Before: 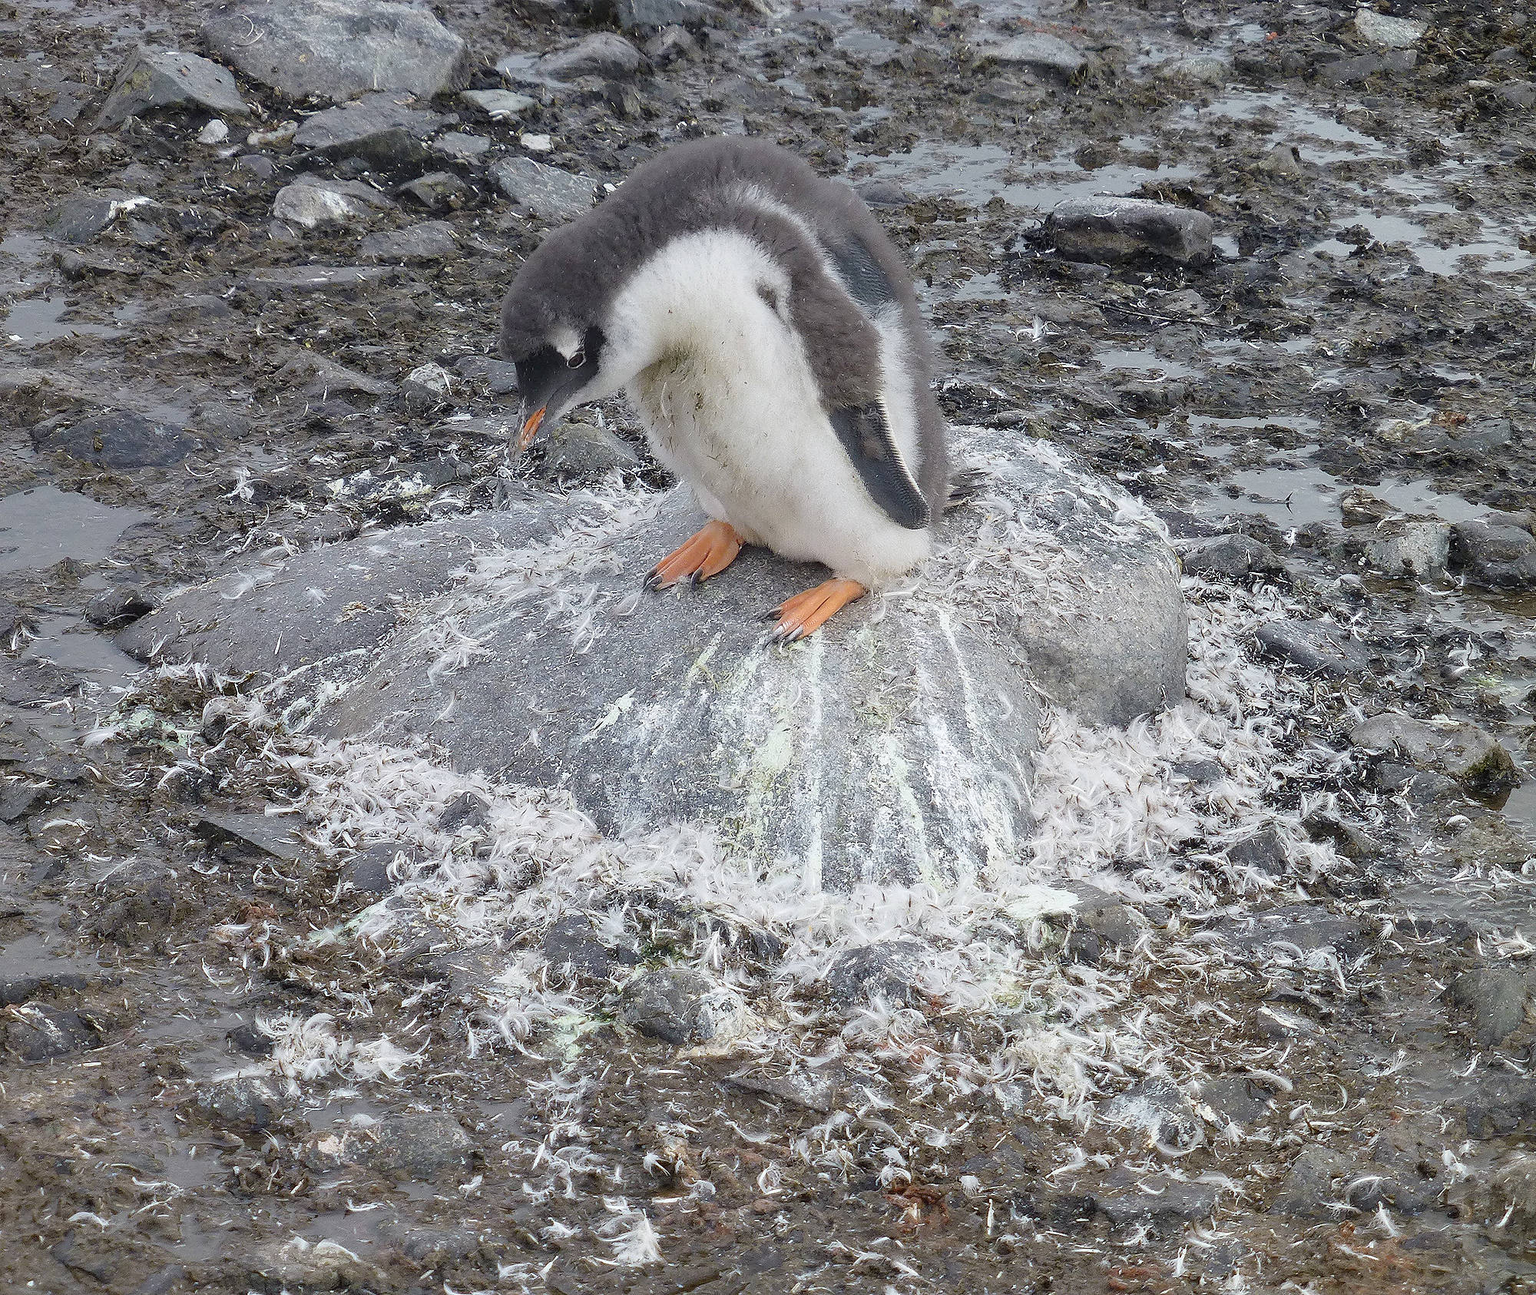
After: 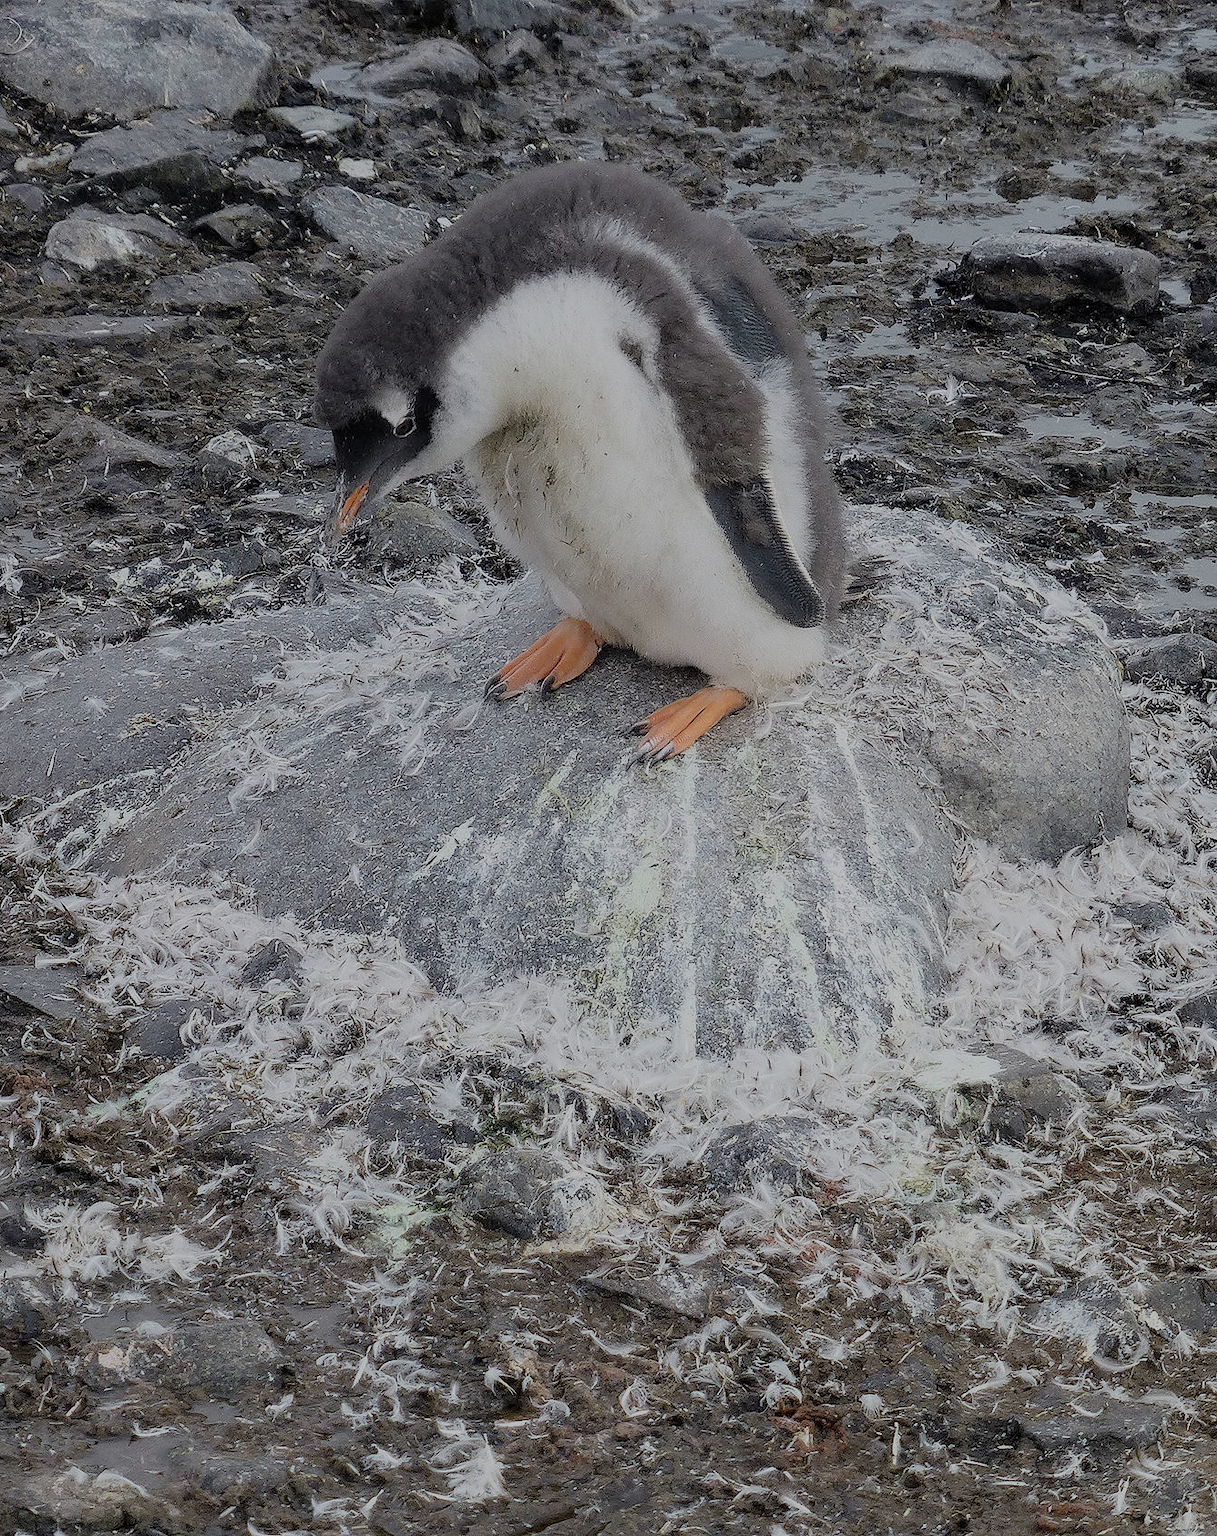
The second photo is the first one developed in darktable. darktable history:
exposure: exposure -0.562 EV, compensate exposure bias true, compensate highlight preservation false
crop and rotate: left 15.316%, right 17.864%
contrast brightness saturation: saturation -0.049
filmic rgb: black relative exposure -7.65 EV, white relative exposure 4.56 EV, threshold 3.02 EV, hardness 3.61, color science v6 (2022), enable highlight reconstruction true
